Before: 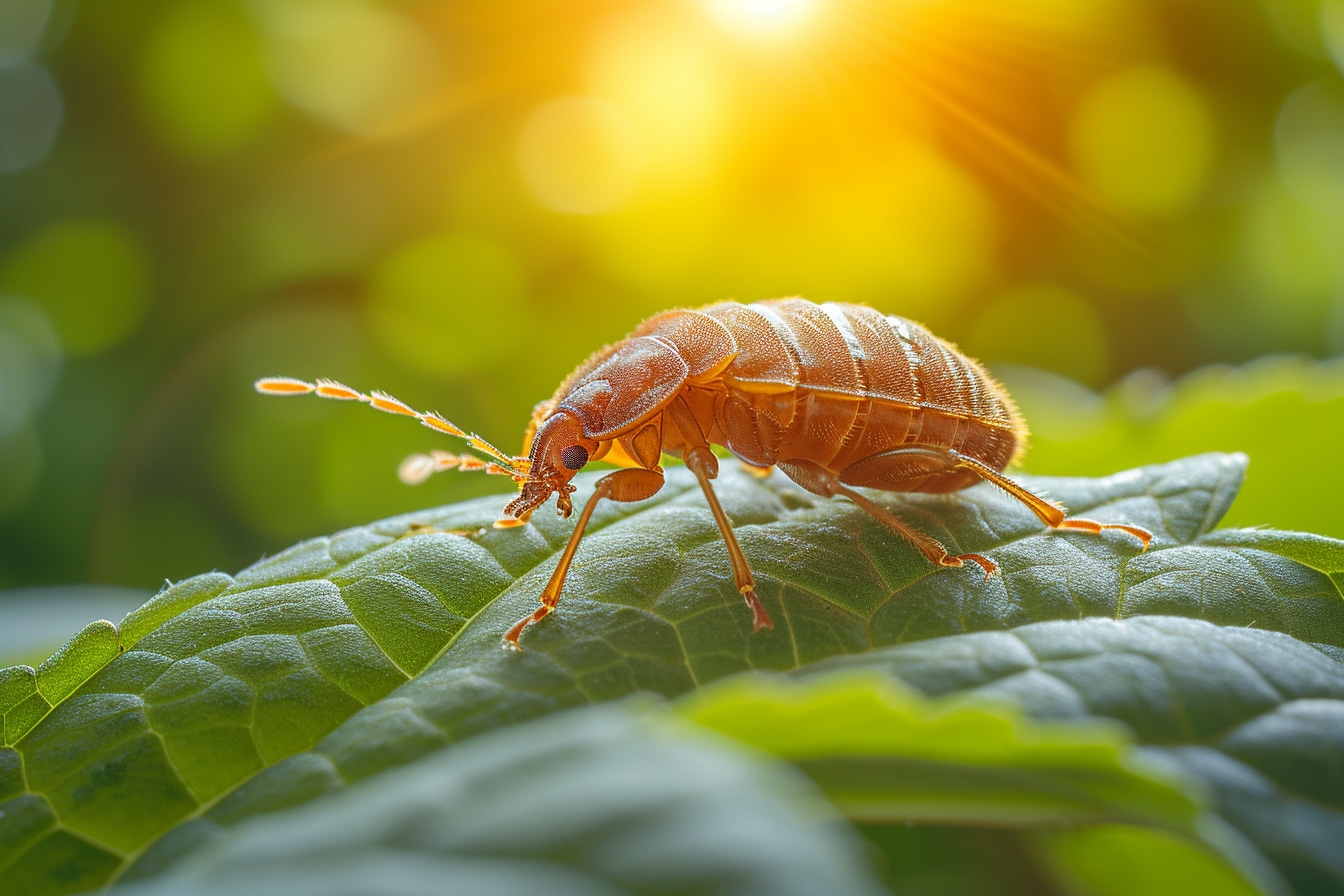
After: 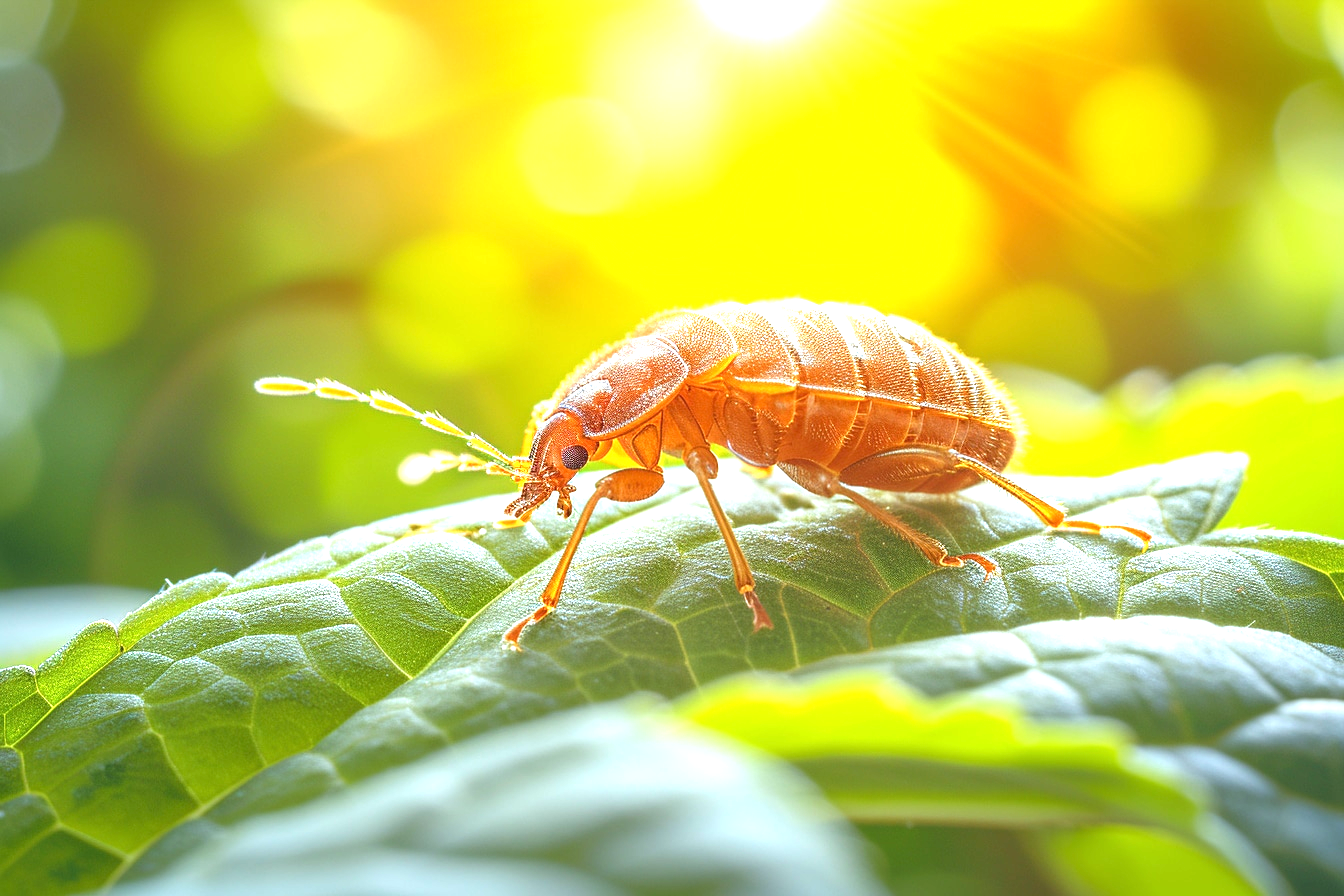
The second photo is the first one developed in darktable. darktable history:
white balance: red 0.988, blue 1.017
exposure: black level correction 0, exposure 1.3 EV, compensate exposure bias true, compensate highlight preservation false
